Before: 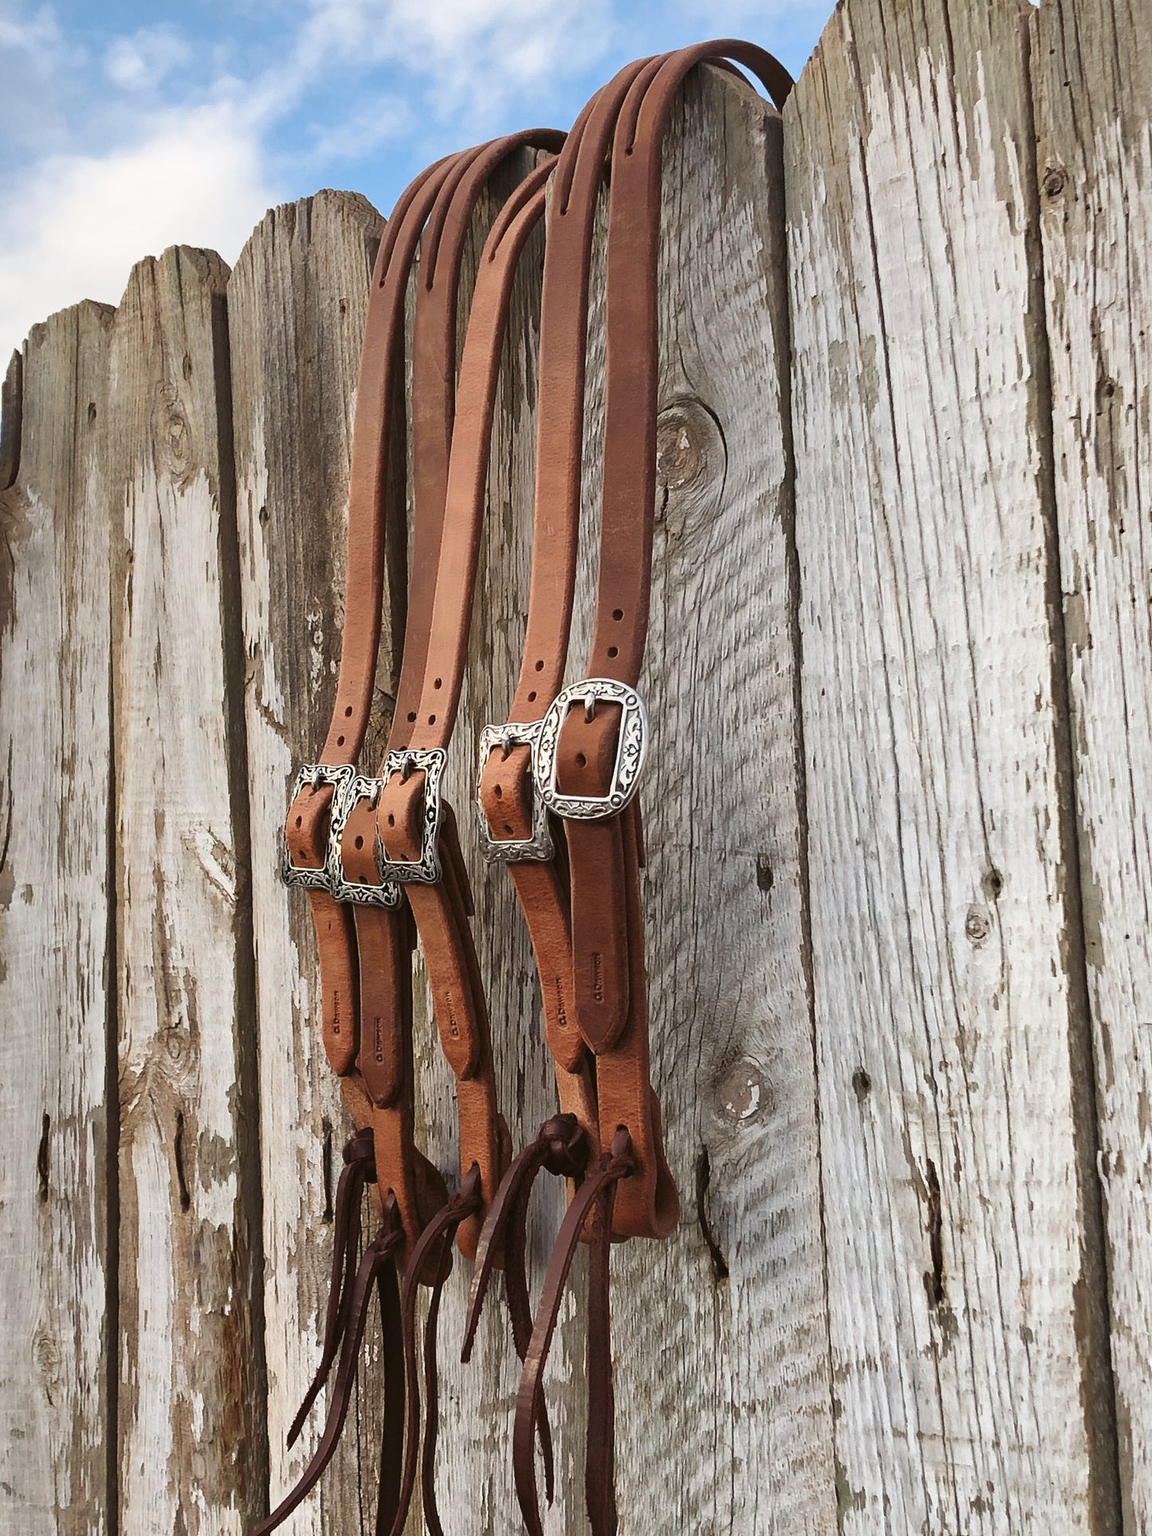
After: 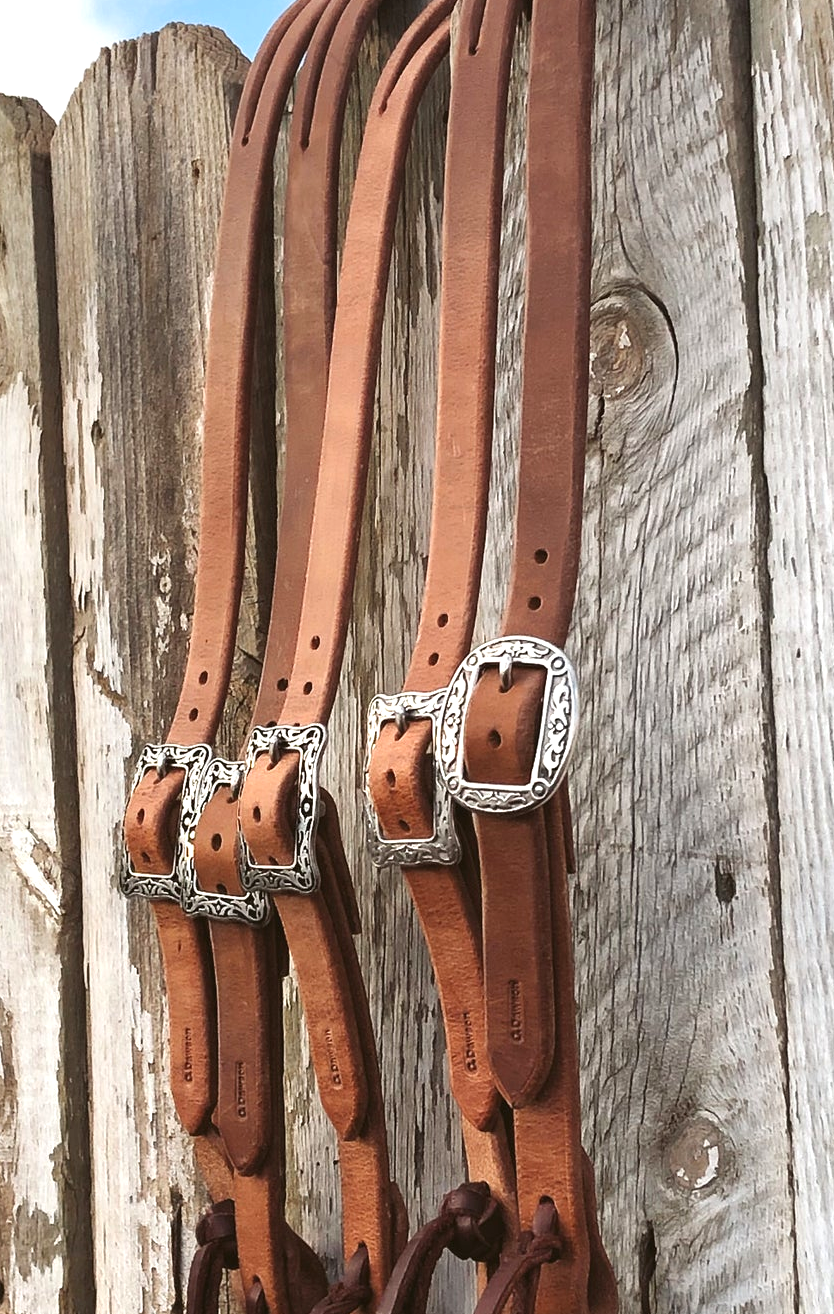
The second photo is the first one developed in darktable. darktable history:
crop: left 16.202%, top 11.208%, right 26.045%, bottom 20.557%
exposure: black level correction 0, exposure 0.5 EV, compensate exposure bias true, compensate highlight preservation false
